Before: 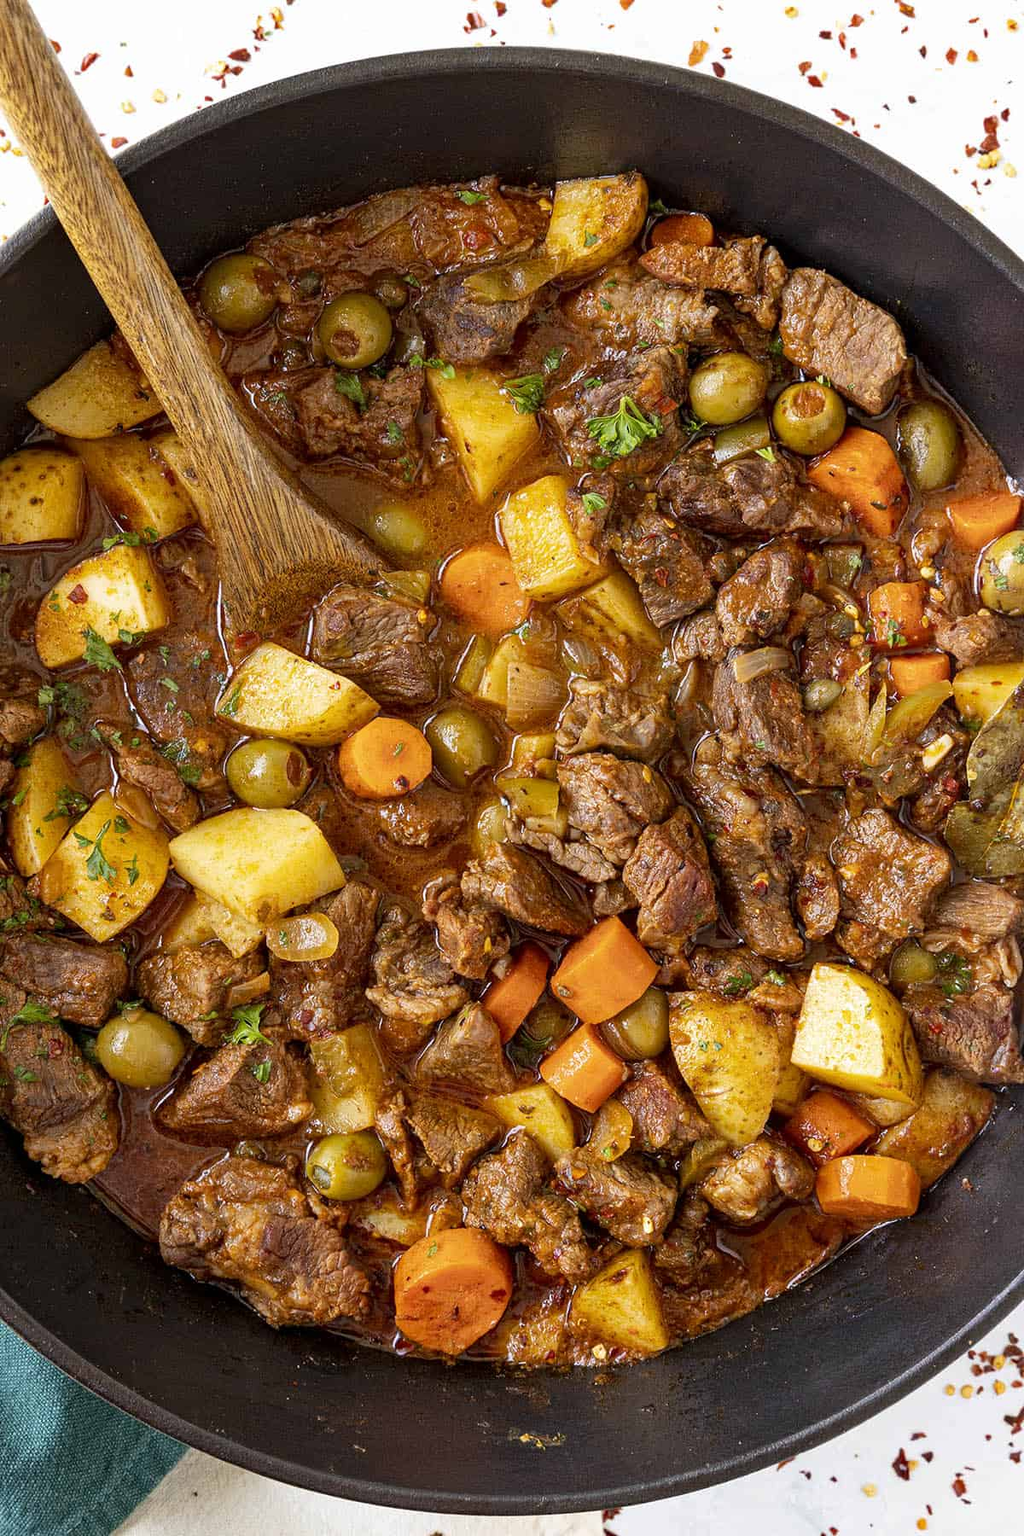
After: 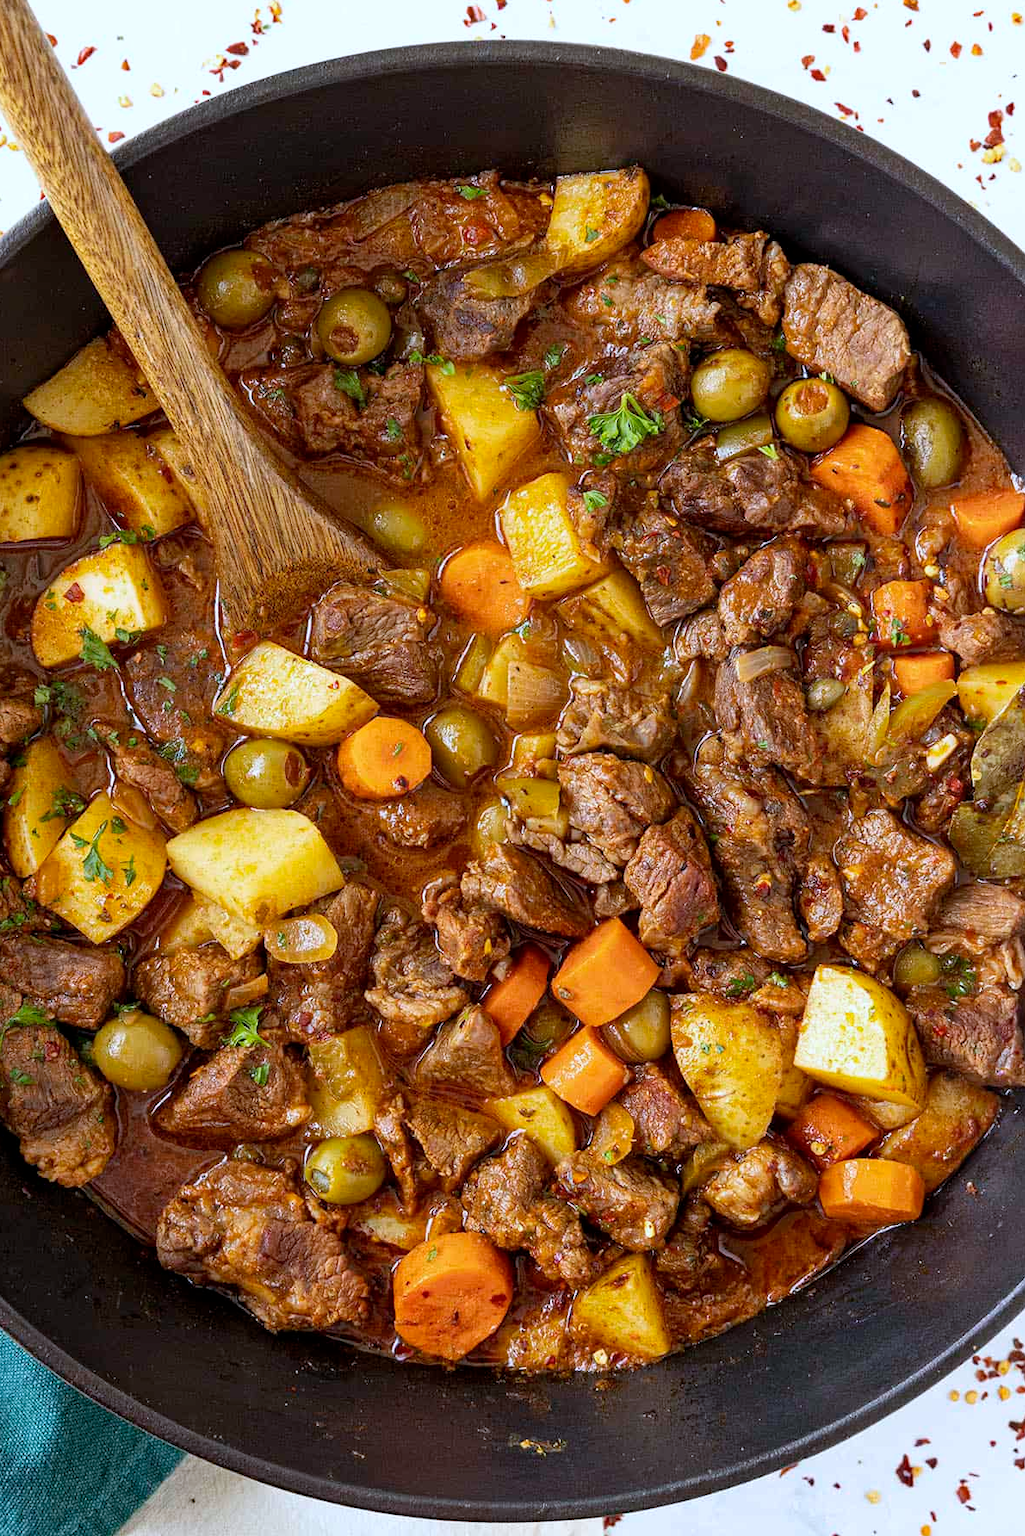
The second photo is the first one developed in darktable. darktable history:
white balance: red 0.954, blue 1.079
crop: left 0.434%, top 0.485%, right 0.244%, bottom 0.386%
